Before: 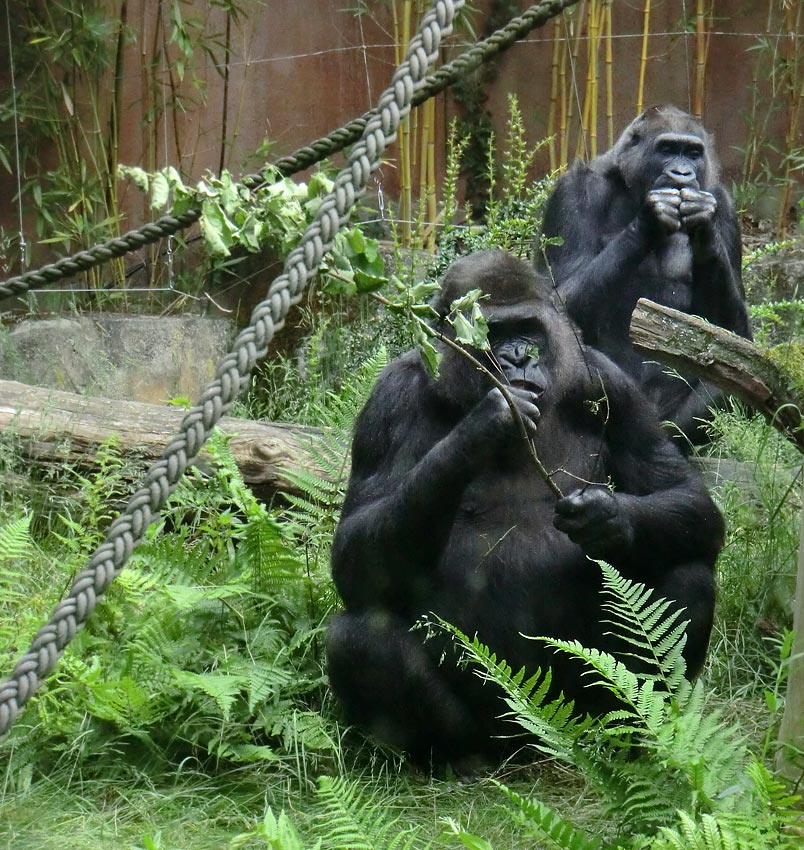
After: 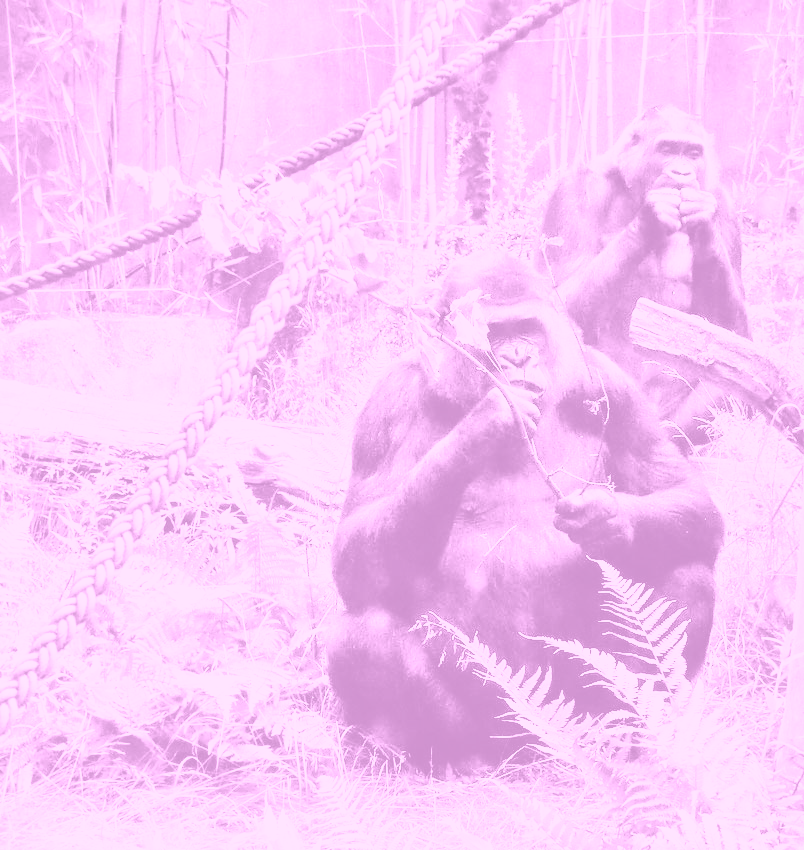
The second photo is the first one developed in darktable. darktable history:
shadows and highlights: low approximation 0.01, soften with gaussian
colorize: hue 331.2°, saturation 69%, source mix 30.28%, lightness 69.02%, version 1
base curve: curves: ch0 [(0, 0) (0.026, 0.03) (0.109, 0.232) (0.351, 0.748) (0.669, 0.968) (1, 1)], preserve colors none
tone equalizer: -7 EV 0.15 EV, -6 EV 0.6 EV, -5 EV 1.15 EV, -4 EV 1.33 EV, -3 EV 1.15 EV, -2 EV 0.6 EV, -1 EV 0.15 EV, mask exposure compensation -0.5 EV
exposure: exposure 0.6 EV, compensate highlight preservation false
